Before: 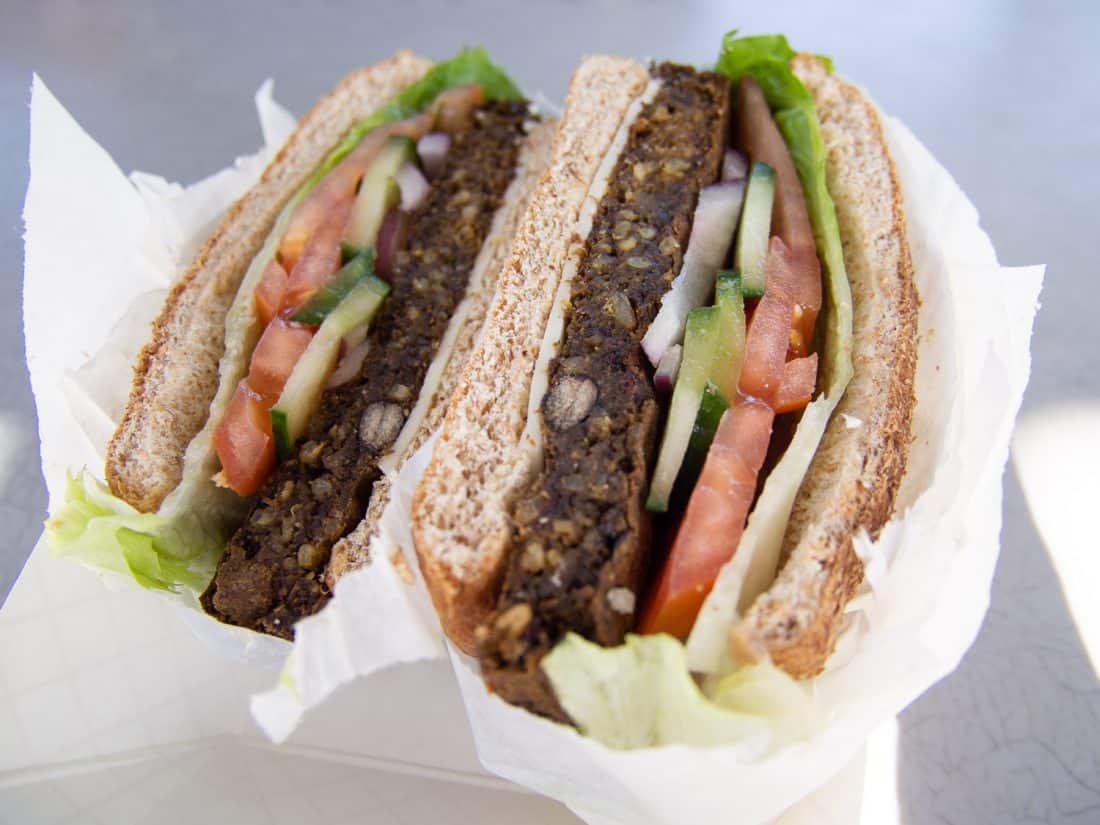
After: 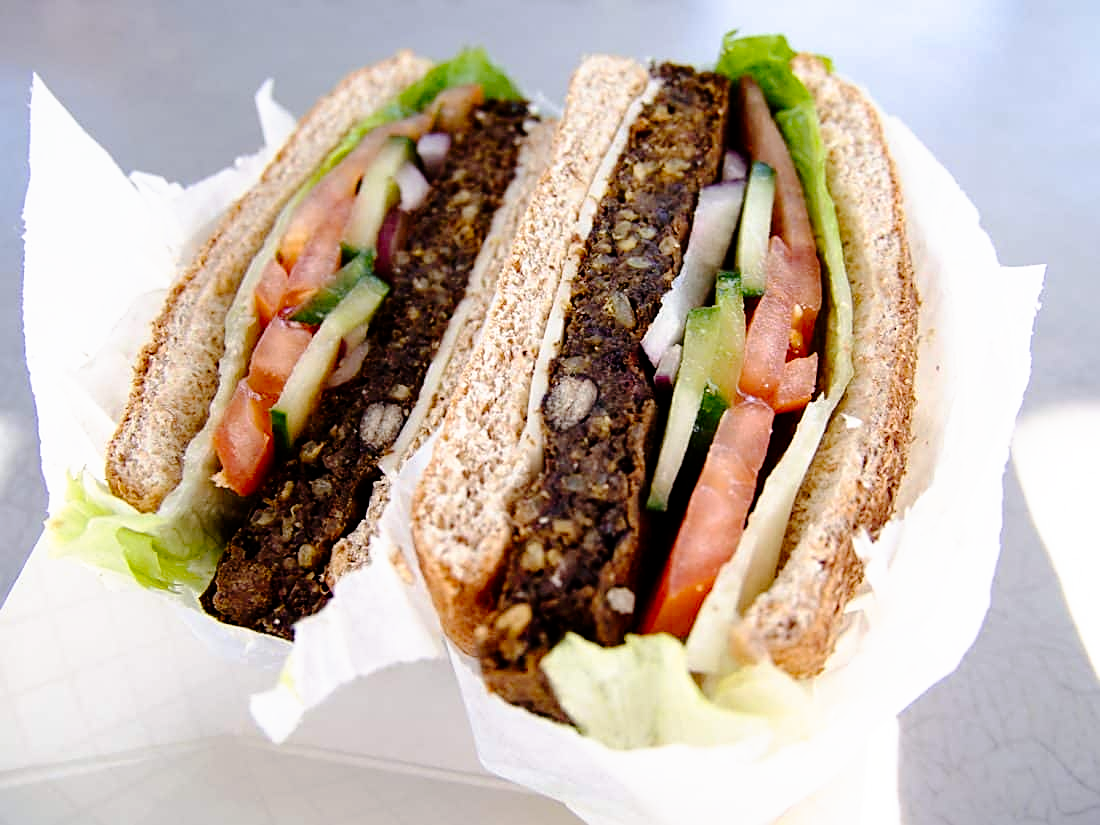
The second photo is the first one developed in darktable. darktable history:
sharpen: on, module defaults
tone curve: curves: ch0 [(0, 0) (0.003, 0) (0.011, 0.001) (0.025, 0.001) (0.044, 0.002) (0.069, 0.007) (0.1, 0.015) (0.136, 0.027) (0.177, 0.066) (0.224, 0.122) (0.277, 0.219) (0.335, 0.327) (0.399, 0.432) (0.468, 0.527) (0.543, 0.615) (0.623, 0.695) (0.709, 0.777) (0.801, 0.874) (0.898, 0.973) (1, 1)], preserve colors none
